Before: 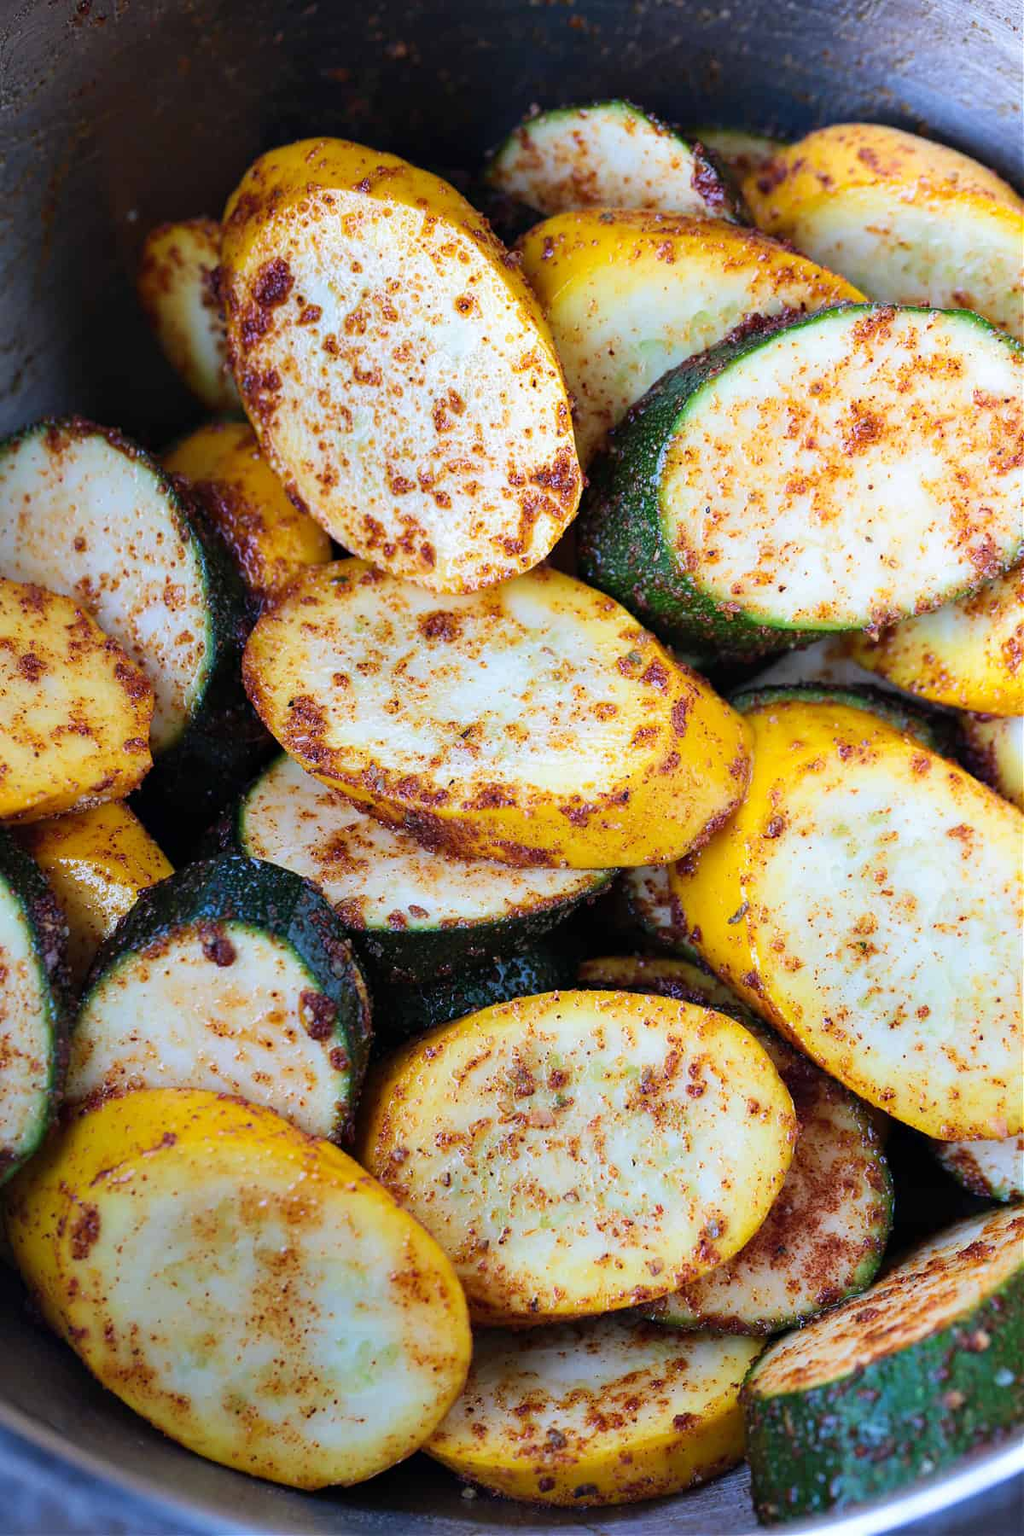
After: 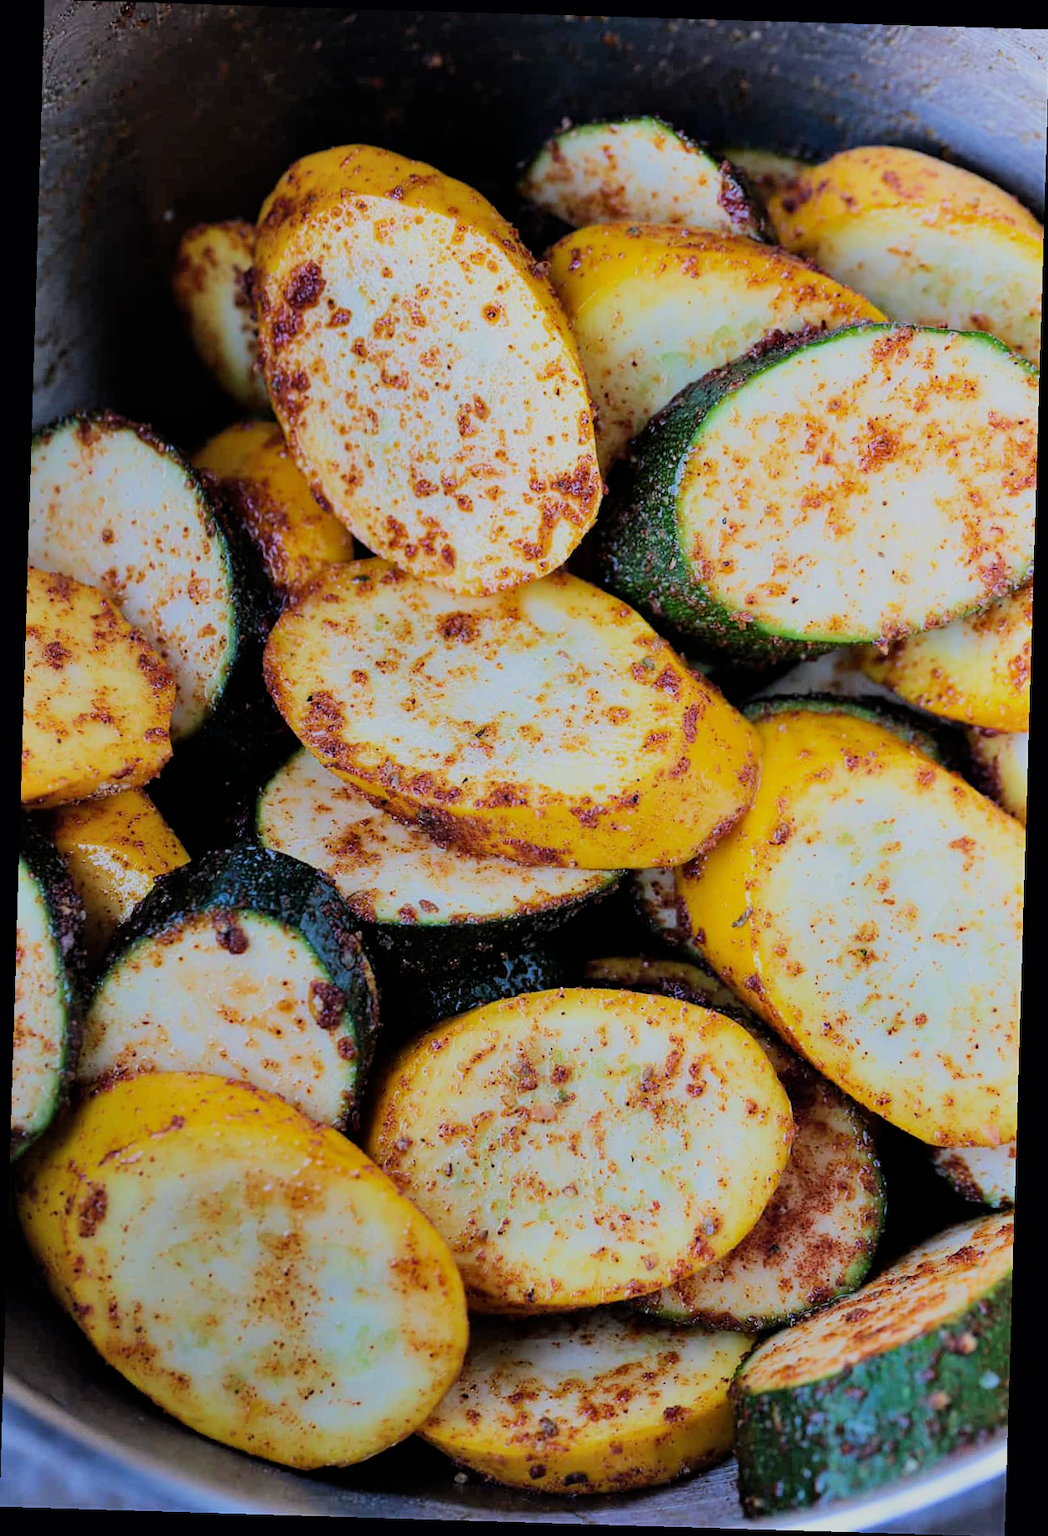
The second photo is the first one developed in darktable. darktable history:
rotate and perspective: rotation 1.72°, automatic cropping off
shadows and highlights: radius 125.46, shadows 30.51, highlights -30.51, low approximation 0.01, soften with gaussian
filmic rgb: black relative exposure -7.15 EV, white relative exposure 5.36 EV, hardness 3.02, color science v6 (2022)
